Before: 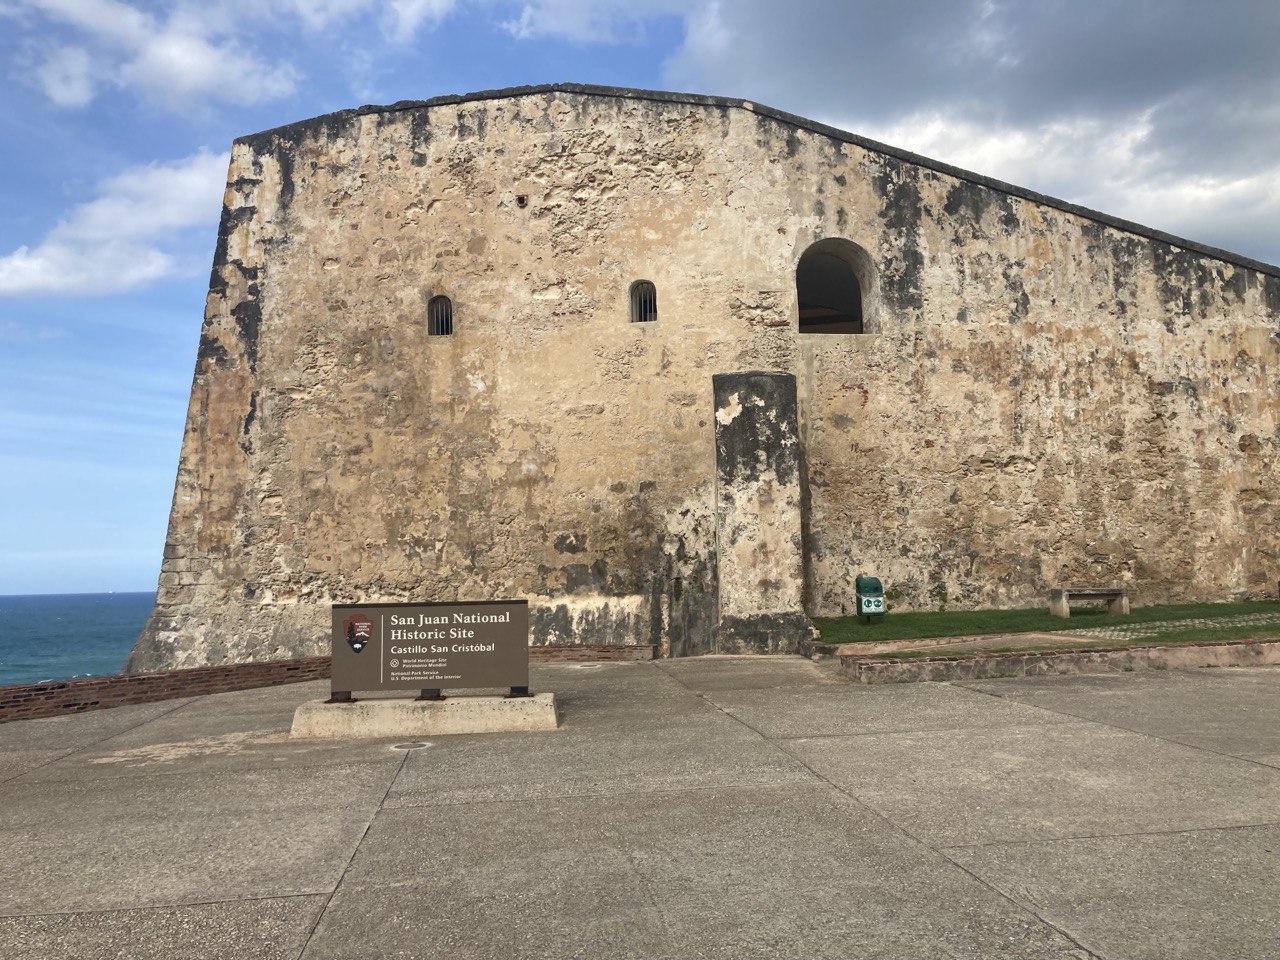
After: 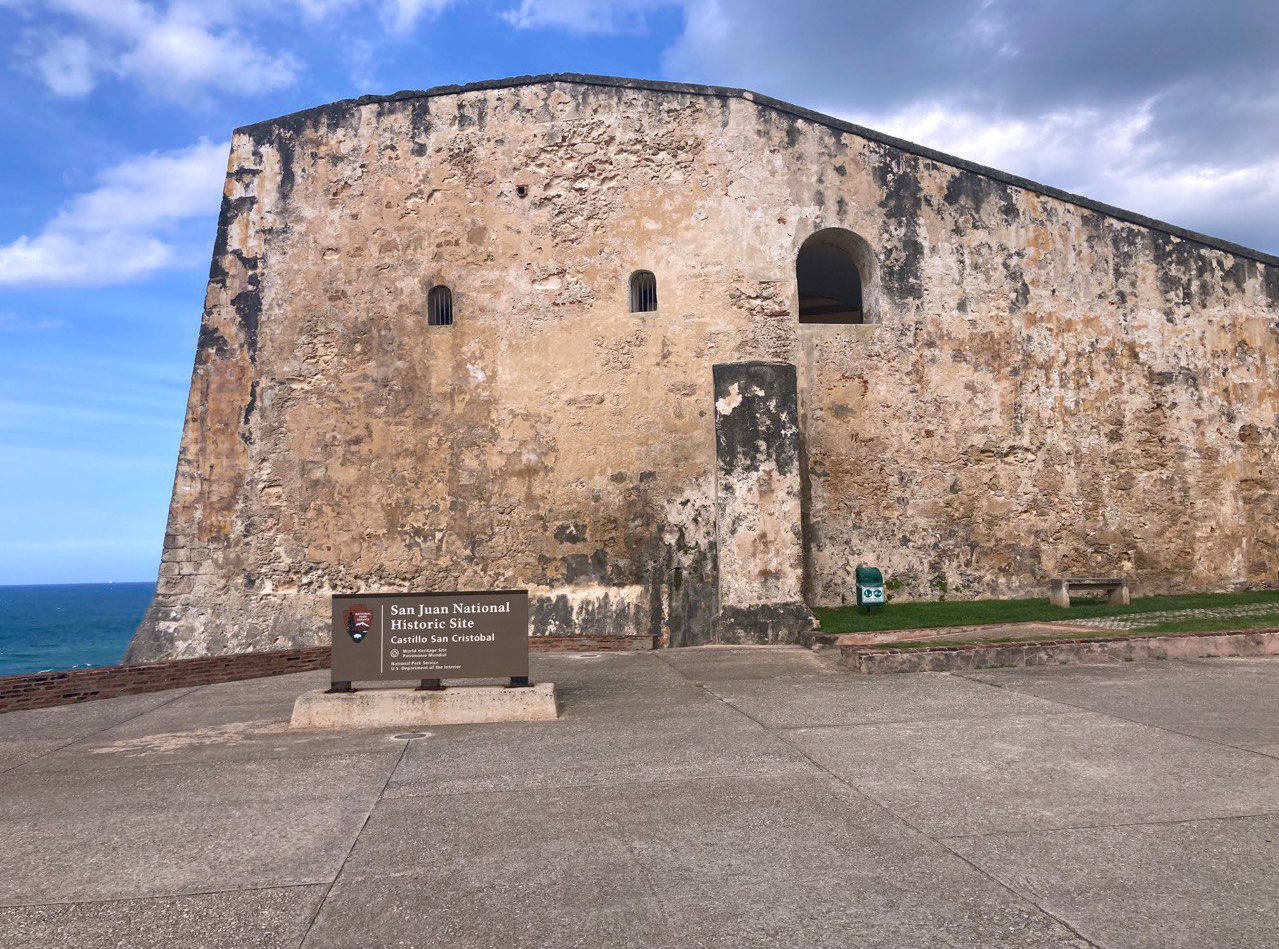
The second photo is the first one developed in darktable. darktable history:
color balance rgb: perceptual saturation grading › global saturation 8.89%, saturation formula JzAzBz (2021)
crop: top 1.049%, right 0.001%
white balance: red 1.004, blue 1.096
